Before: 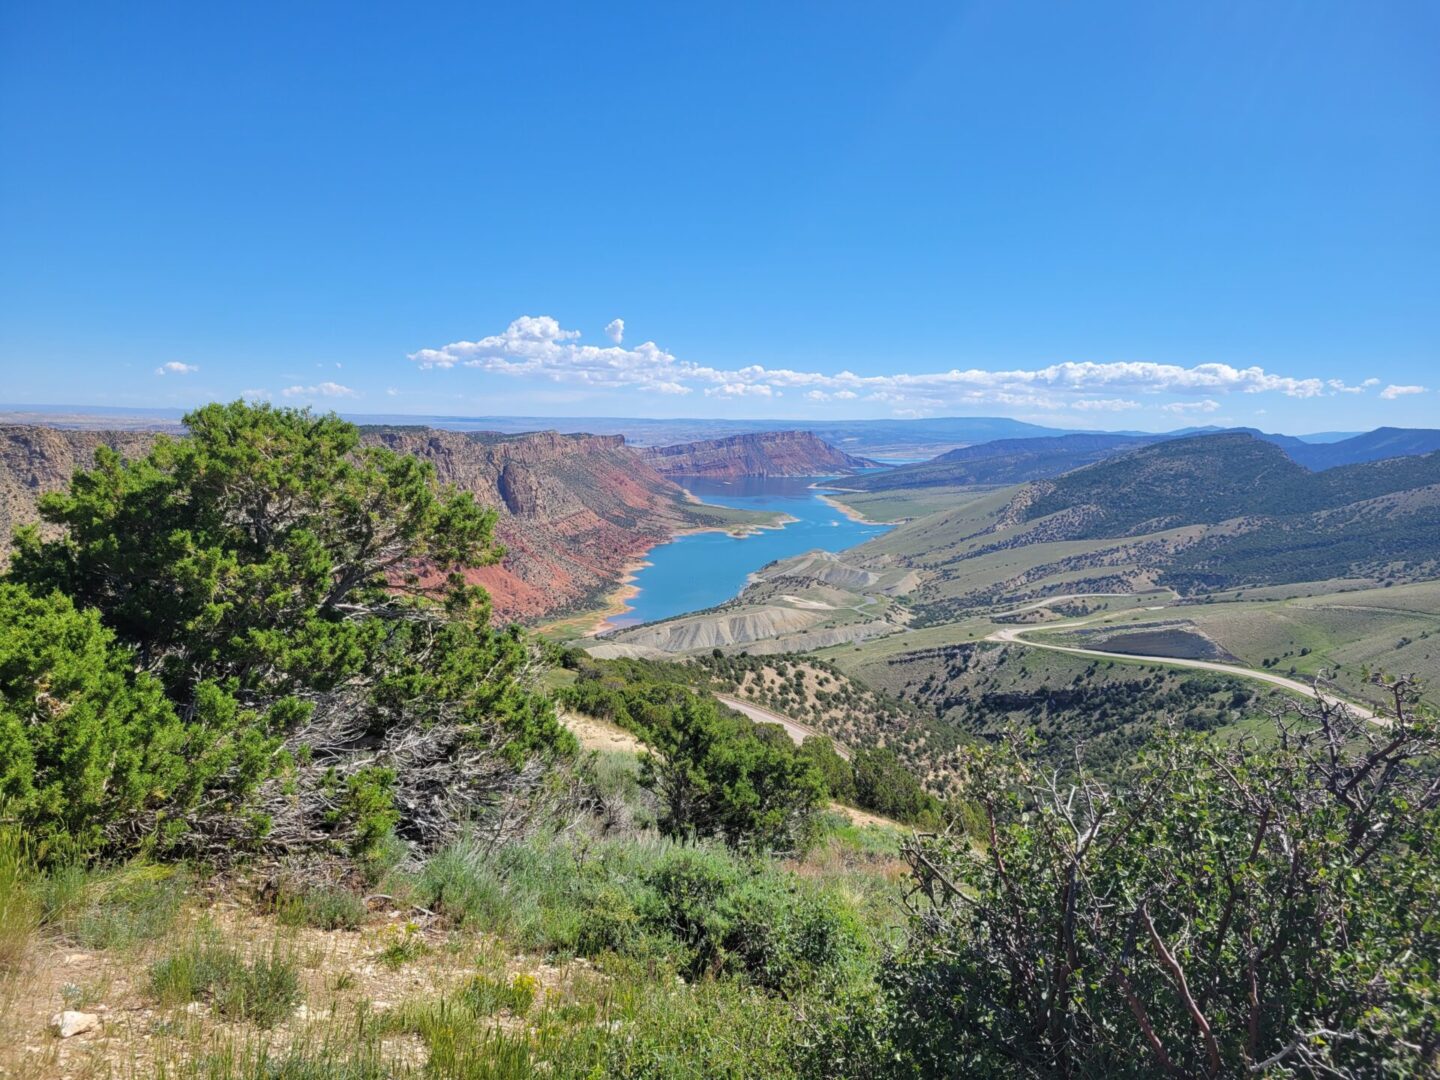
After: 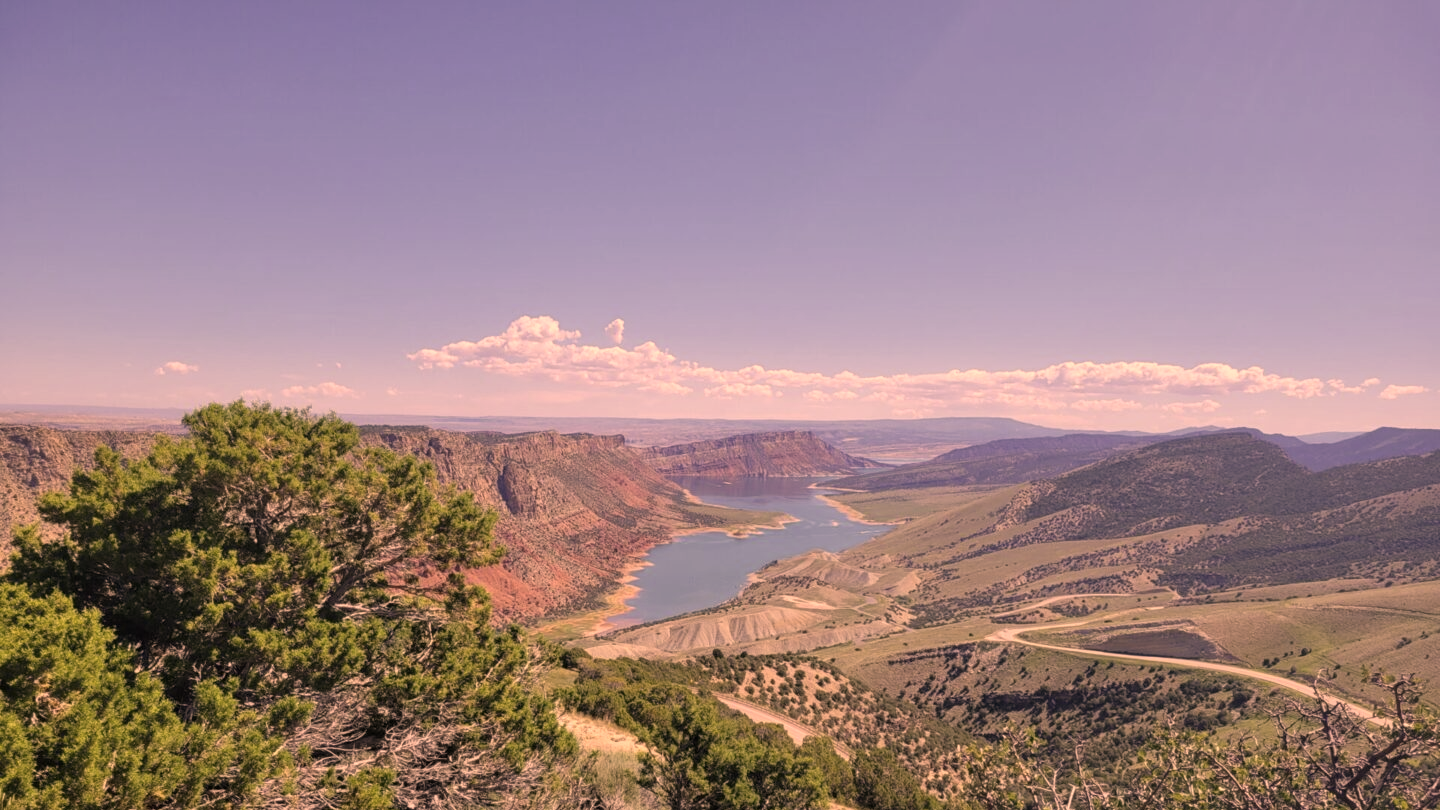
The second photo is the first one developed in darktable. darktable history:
color correction: highlights a* 40, highlights b* 40, saturation 0.69
crop: bottom 24.988%
white balance: red 1.009, blue 0.985
